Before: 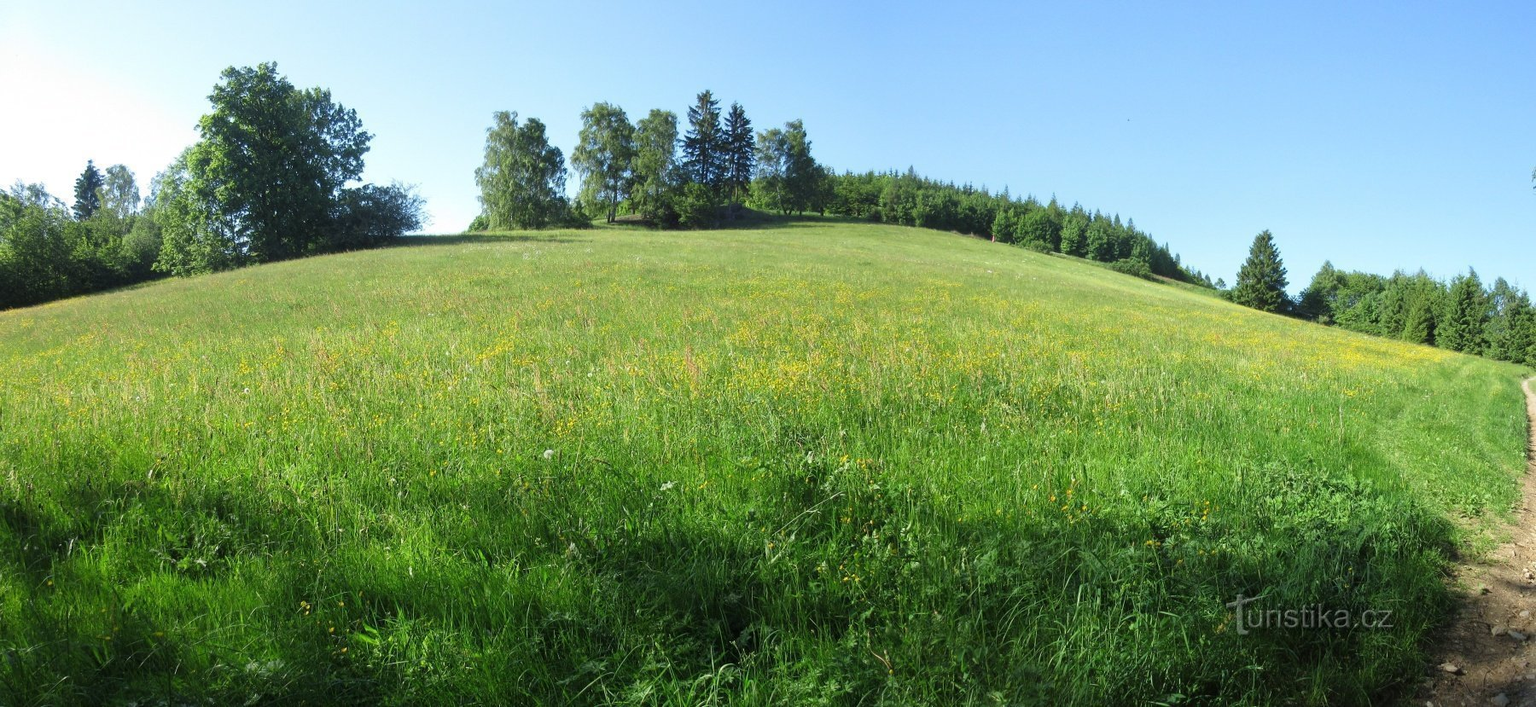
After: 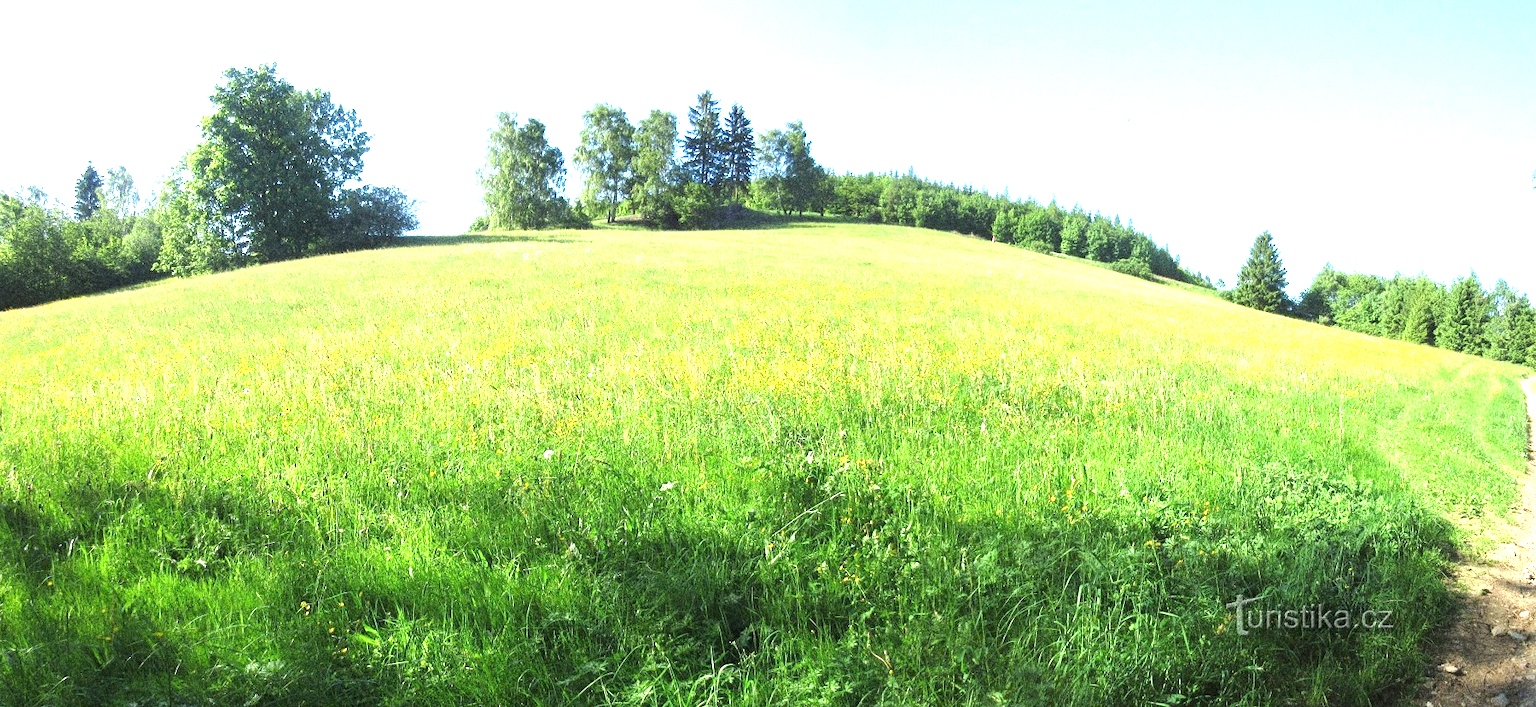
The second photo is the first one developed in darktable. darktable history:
grain: coarseness 14.49 ISO, strength 48.04%, mid-tones bias 35%
exposure: black level correction 0, exposure 1.5 EV, compensate exposure bias true, compensate highlight preservation false
